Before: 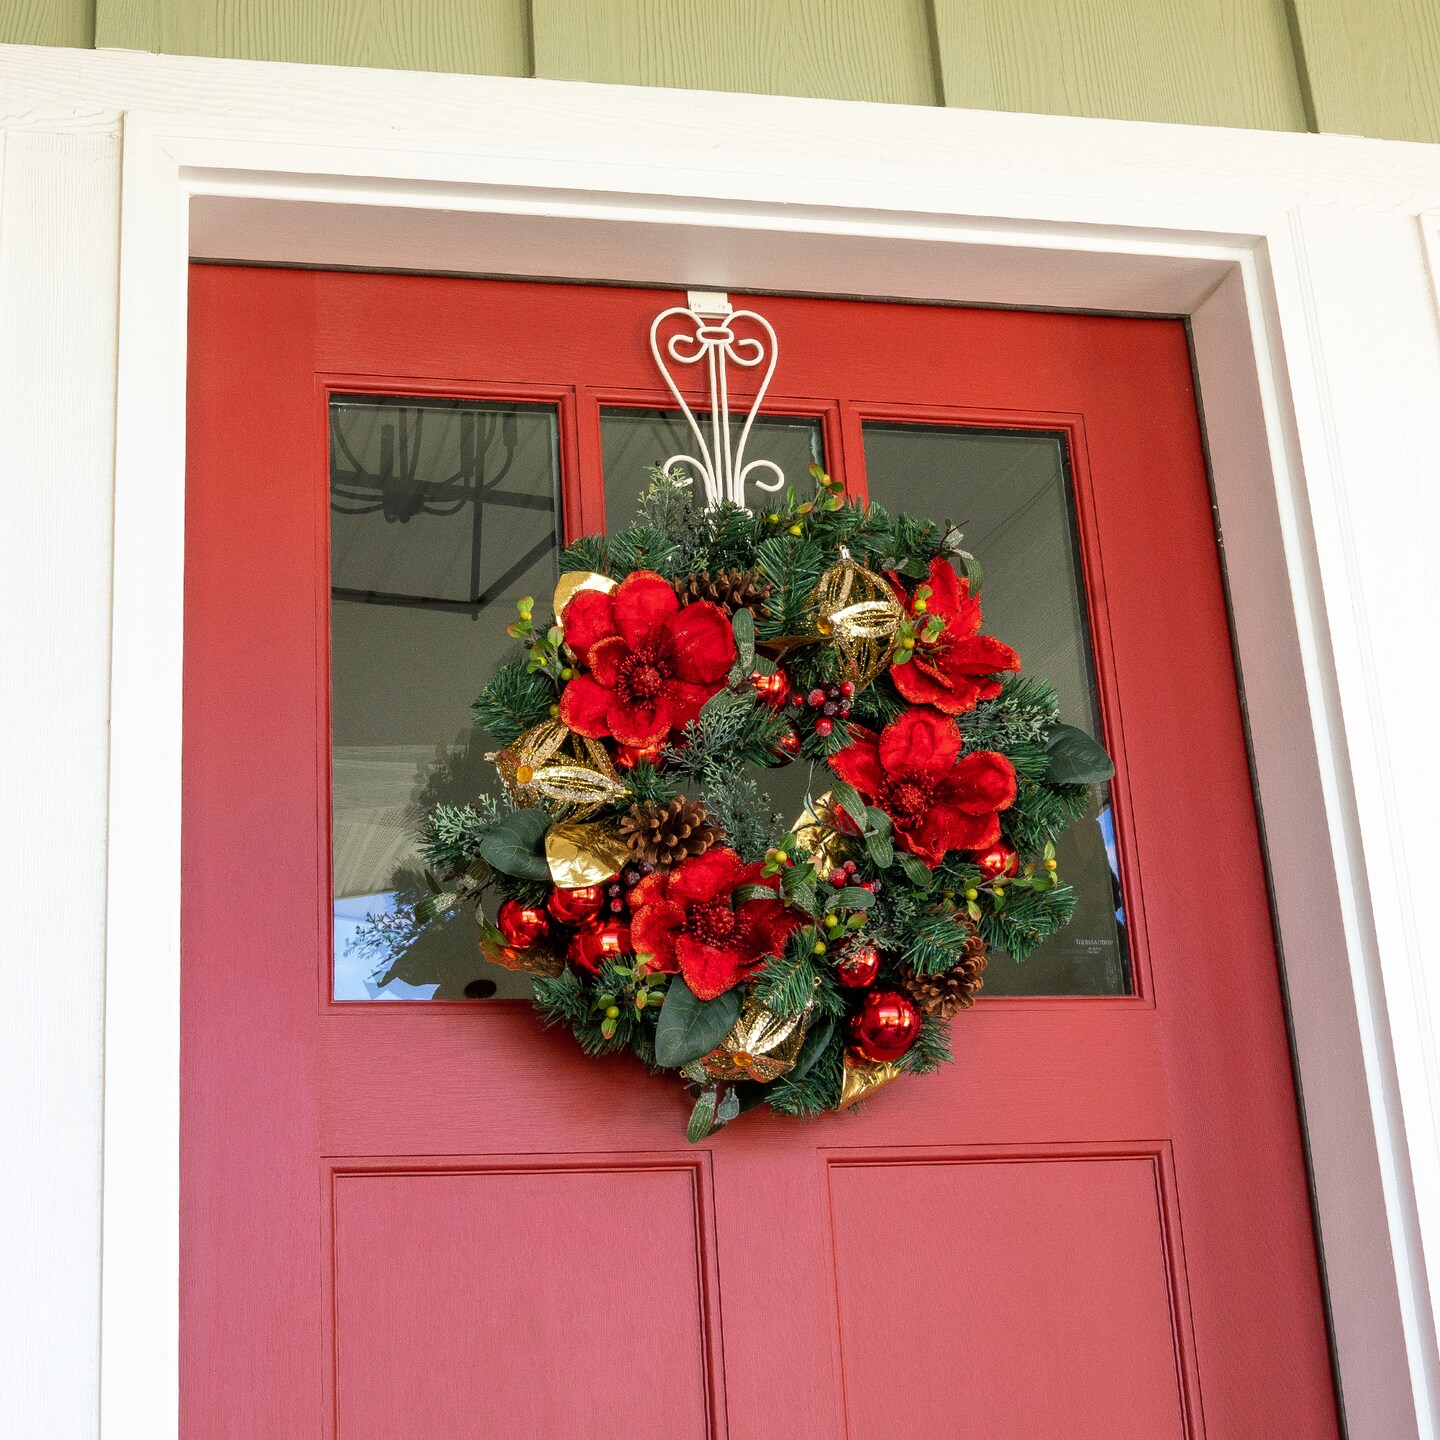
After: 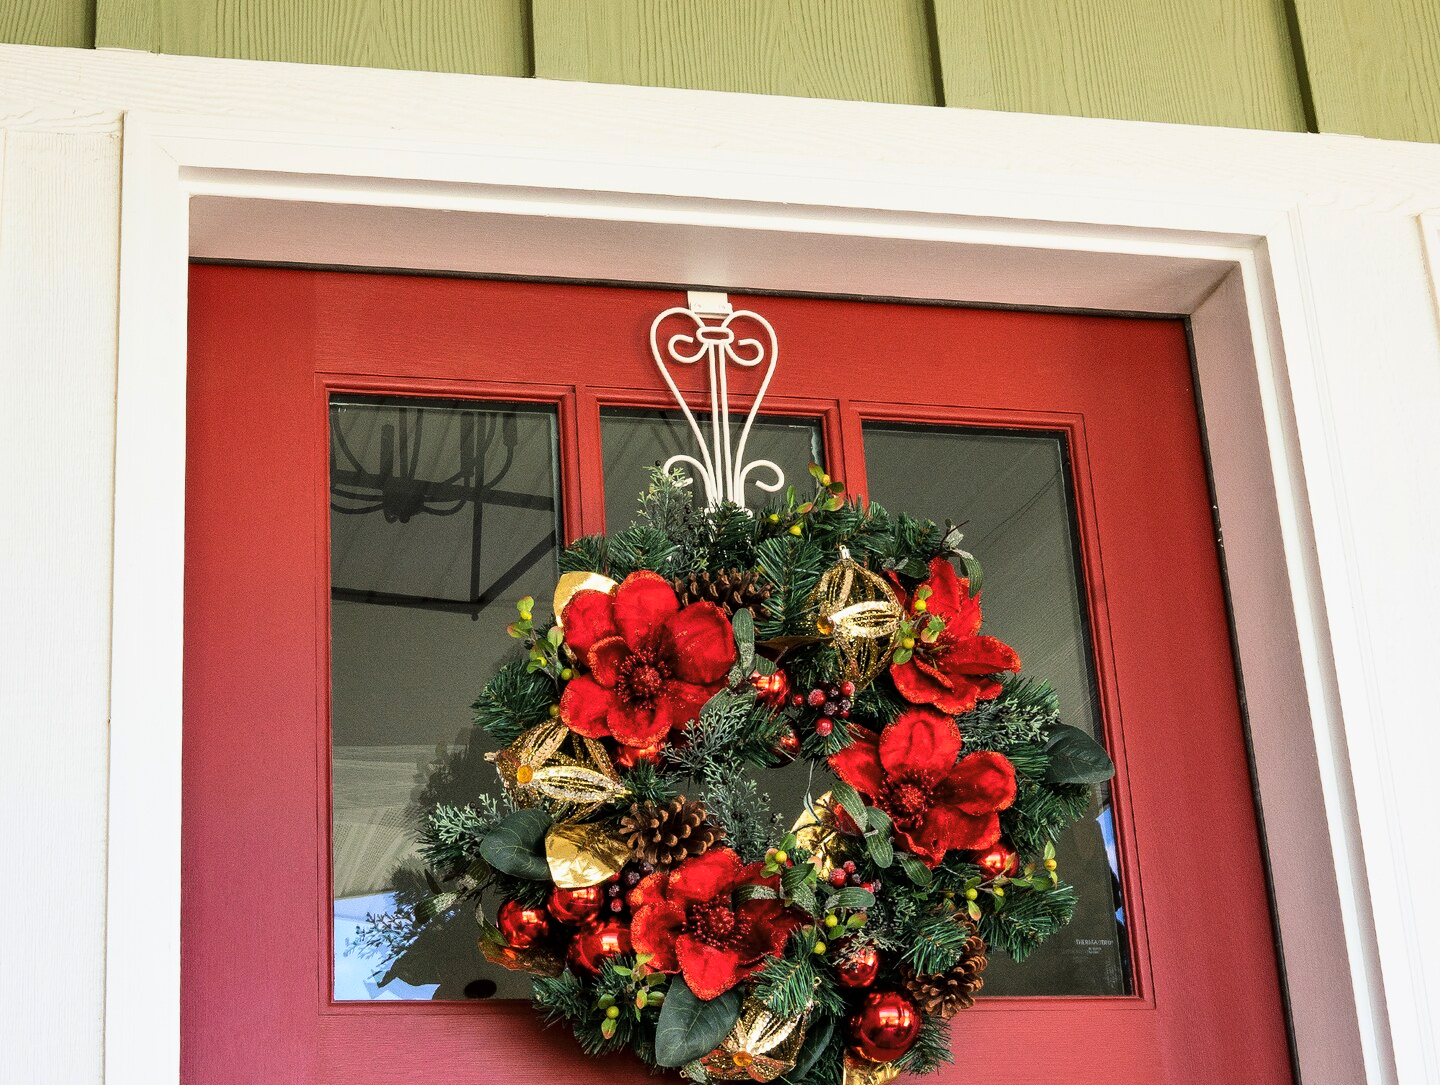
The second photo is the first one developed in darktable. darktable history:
tone curve: curves: ch0 [(0, 0) (0.059, 0.027) (0.178, 0.105) (0.292, 0.233) (0.485, 0.472) (0.837, 0.887) (1, 0.983)]; ch1 [(0, 0) (0.23, 0.166) (0.34, 0.298) (0.371, 0.334) (0.435, 0.413) (0.477, 0.469) (0.499, 0.498) (0.534, 0.551) (0.56, 0.585) (0.754, 0.801) (1, 1)]; ch2 [(0, 0) (0.431, 0.414) (0.498, 0.503) (0.524, 0.531) (0.568, 0.567) (0.6, 0.597) (0.65, 0.651) (0.752, 0.764) (1, 1)], color space Lab, linked channels, preserve colors none
crop: bottom 24.638%
shadows and highlights: soften with gaussian
